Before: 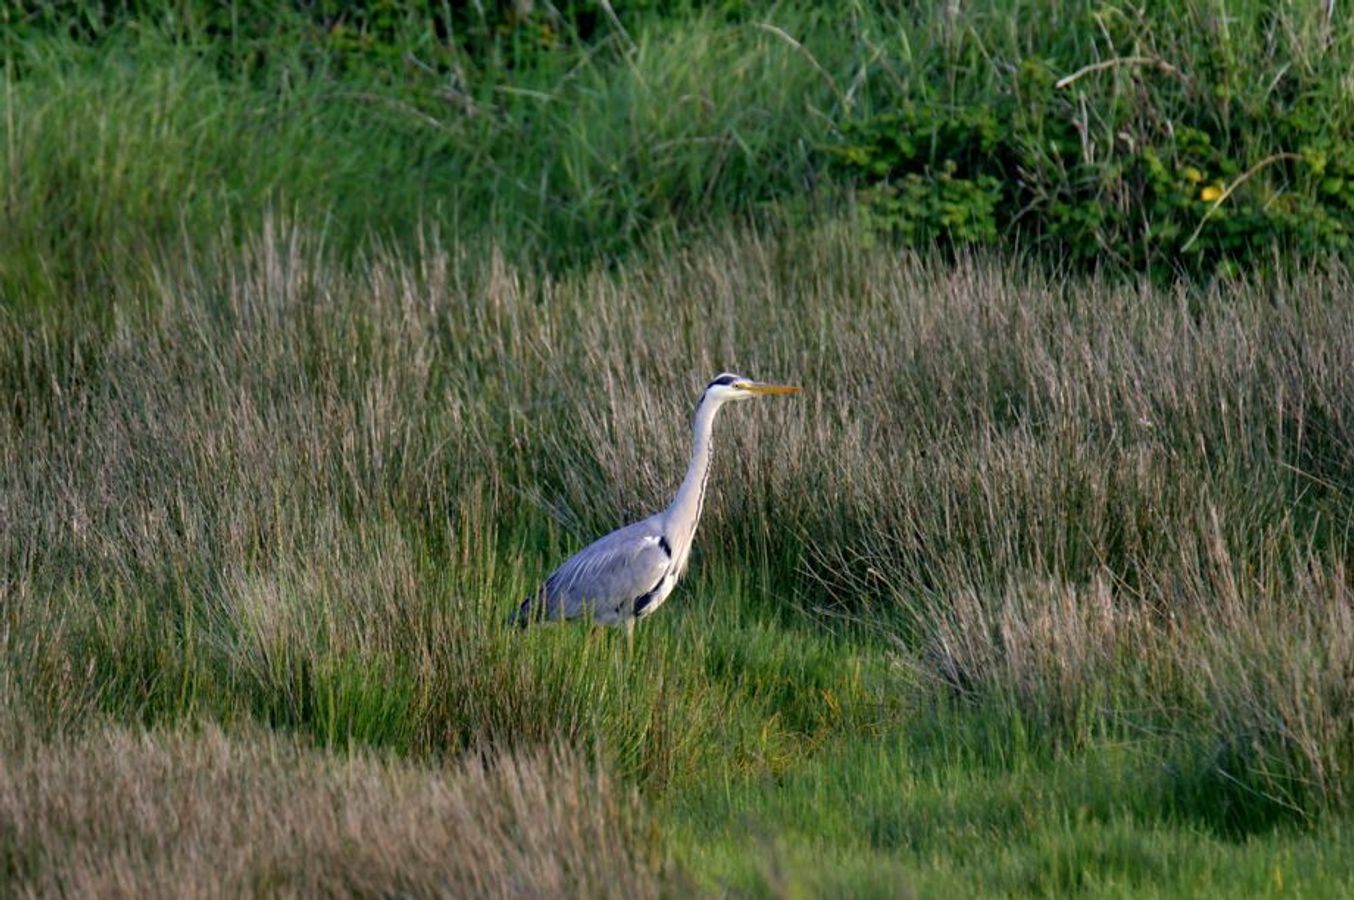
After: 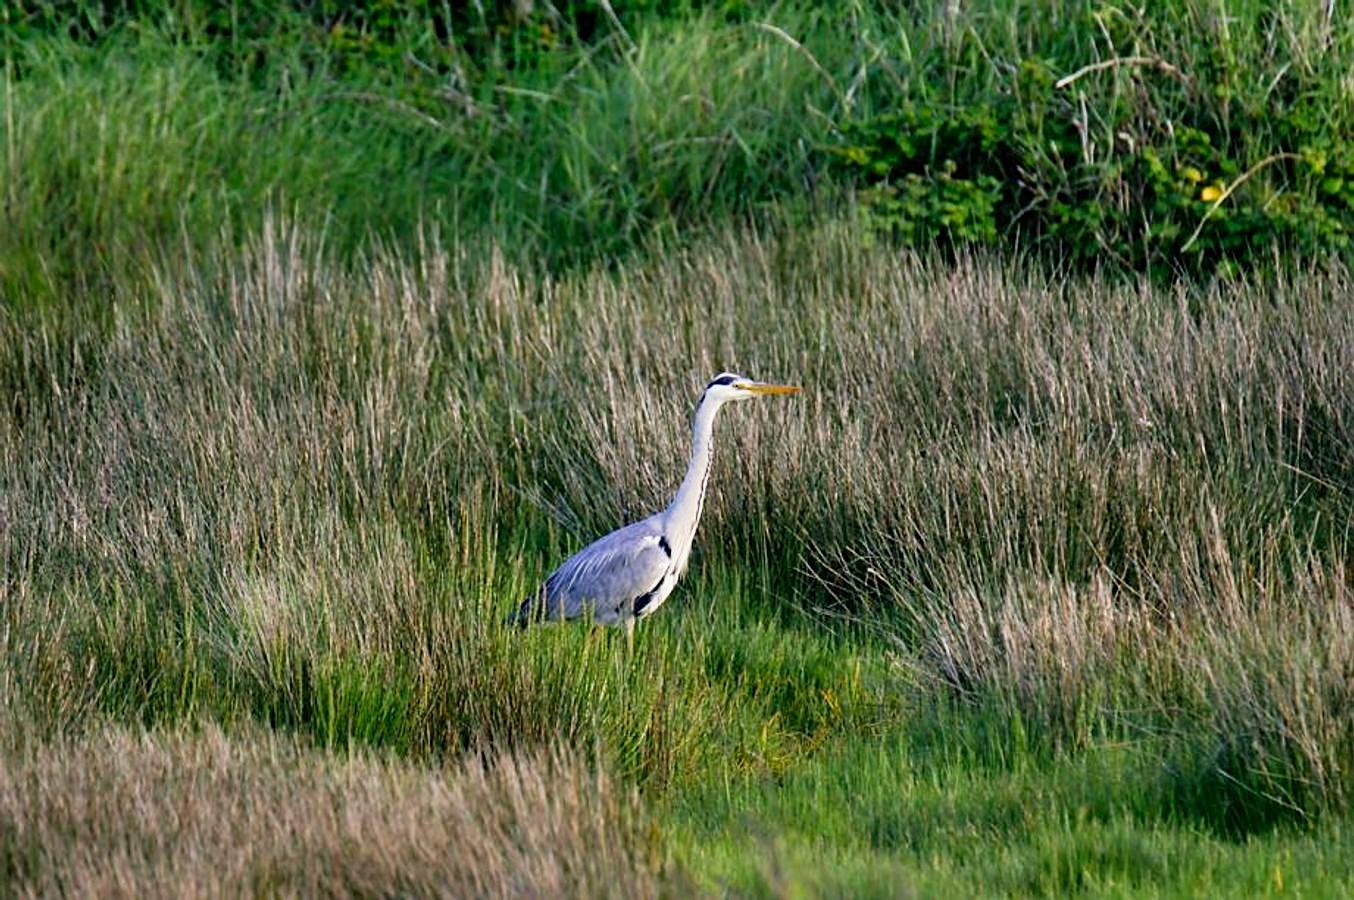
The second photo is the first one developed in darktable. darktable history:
sharpen: amount 0.494
tone curve: curves: ch0 [(0, 0) (0.091, 0.075) (0.389, 0.441) (0.696, 0.808) (0.844, 0.908) (0.909, 0.942) (1, 0.973)]; ch1 [(0, 0) (0.437, 0.404) (0.48, 0.486) (0.5, 0.5) (0.529, 0.556) (0.58, 0.606) (0.616, 0.654) (1, 1)]; ch2 [(0, 0) (0.442, 0.415) (0.5, 0.5) (0.535, 0.567) (0.585, 0.632) (1, 1)], preserve colors none
